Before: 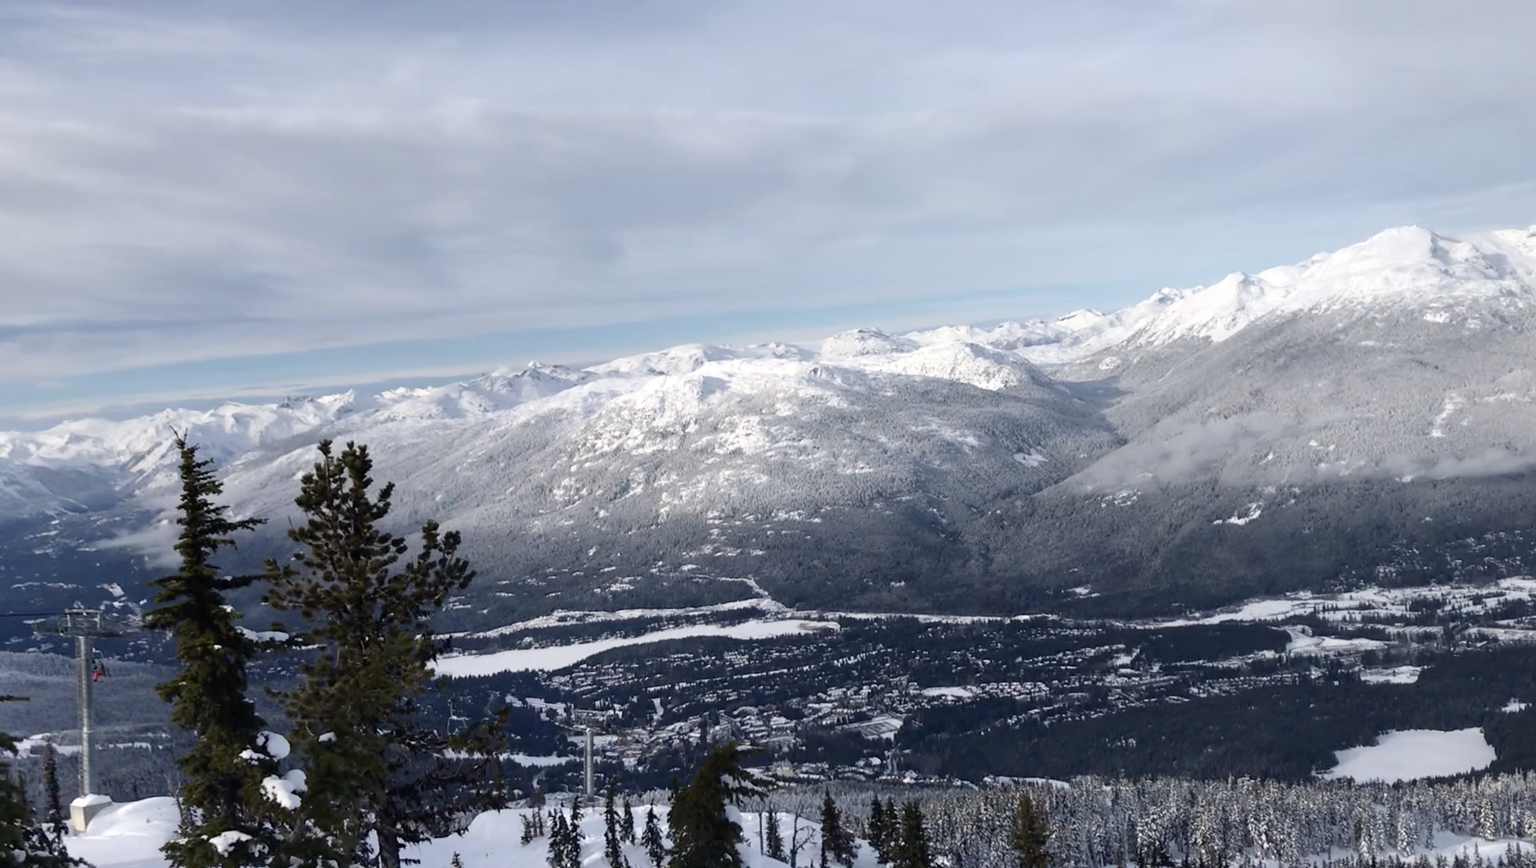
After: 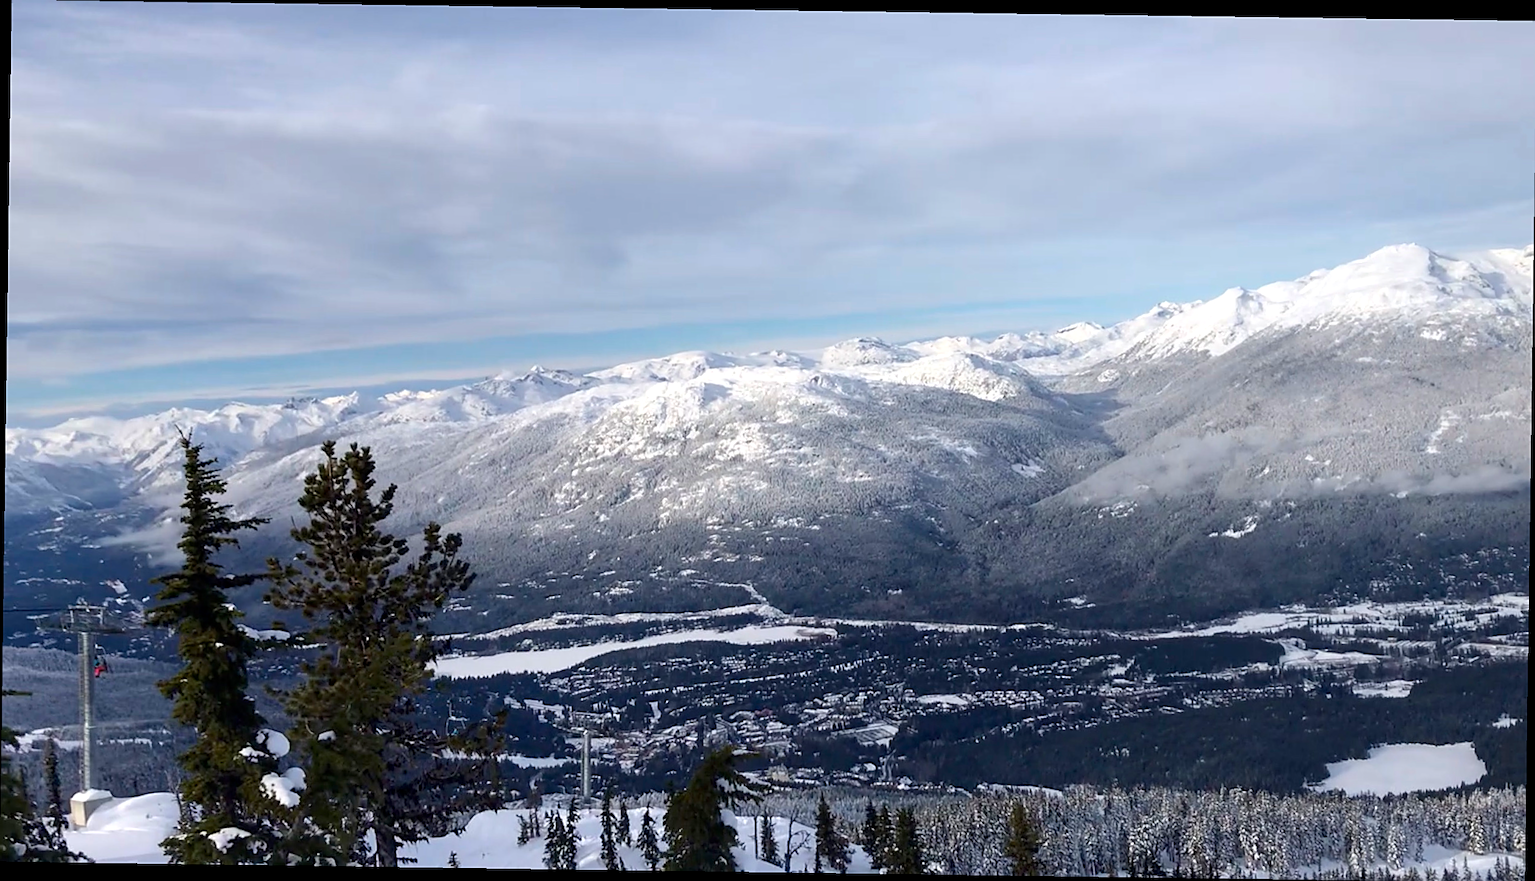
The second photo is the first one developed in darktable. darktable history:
rotate and perspective: rotation 0.8°, automatic cropping off
color balance rgb: perceptual saturation grading › global saturation 20%, global vibrance 20%
sharpen: on, module defaults
local contrast: highlights 100%, shadows 100%, detail 120%, midtone range 0.2
